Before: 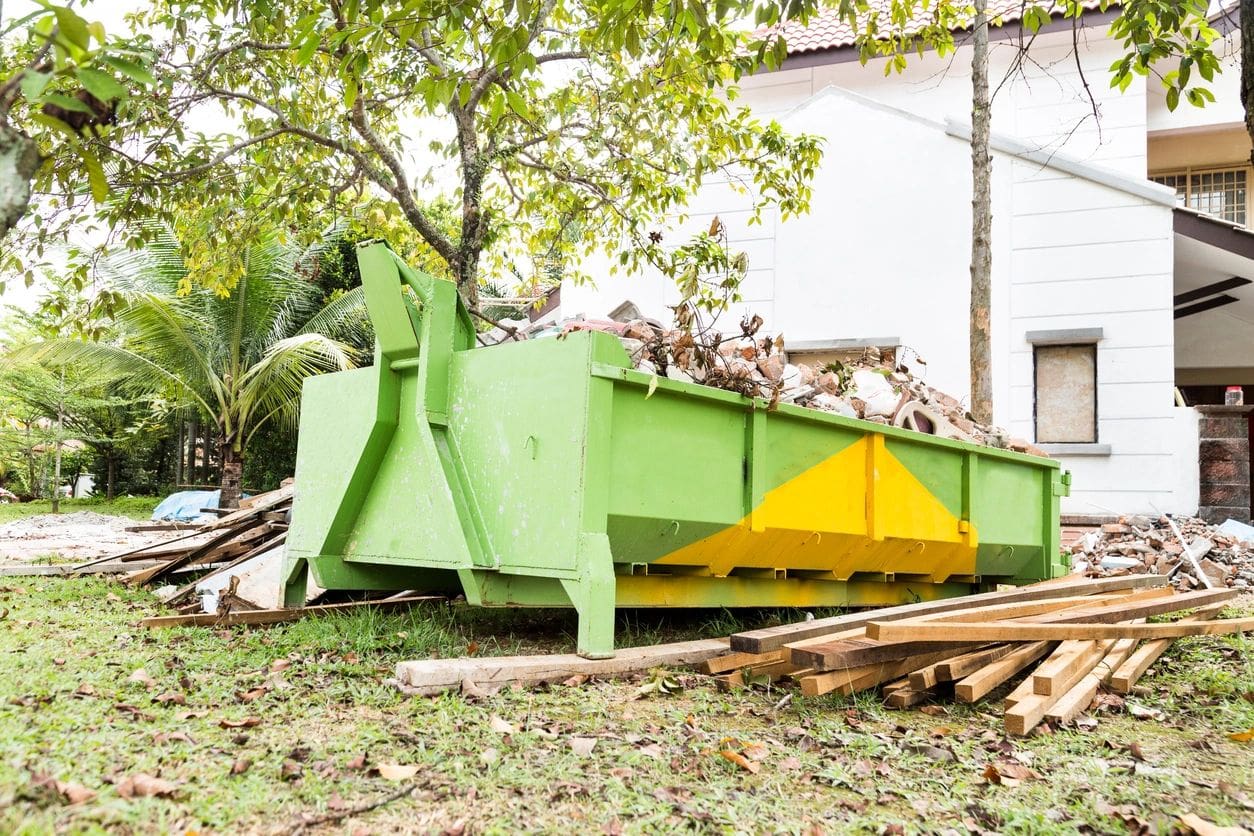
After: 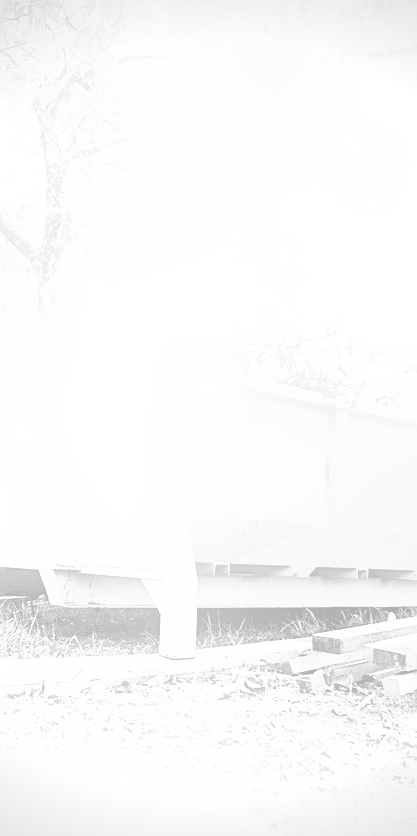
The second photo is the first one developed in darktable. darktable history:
base curve: curves: ch0 [(0, 0) (0.204, 0.334) (0.55, 0.733) (1, 1)], preserve colors none
vignetting: fall-off start 91.19%
contrast brightness saturation: contrast 0.43, brightness 0.56, saturation -0.19
crop: left 33.36%, right 33.36%
sharpen: on, module defaults
bloom: size 16%, threshold 98%, strength 20%
monochrome: on, module defaults
